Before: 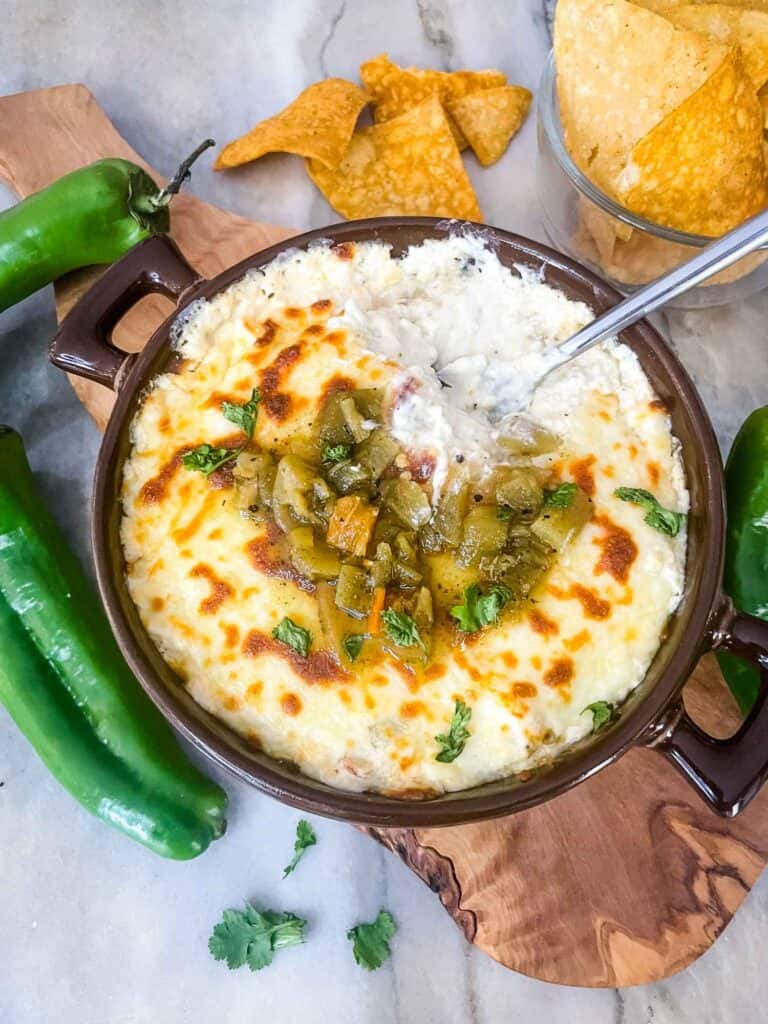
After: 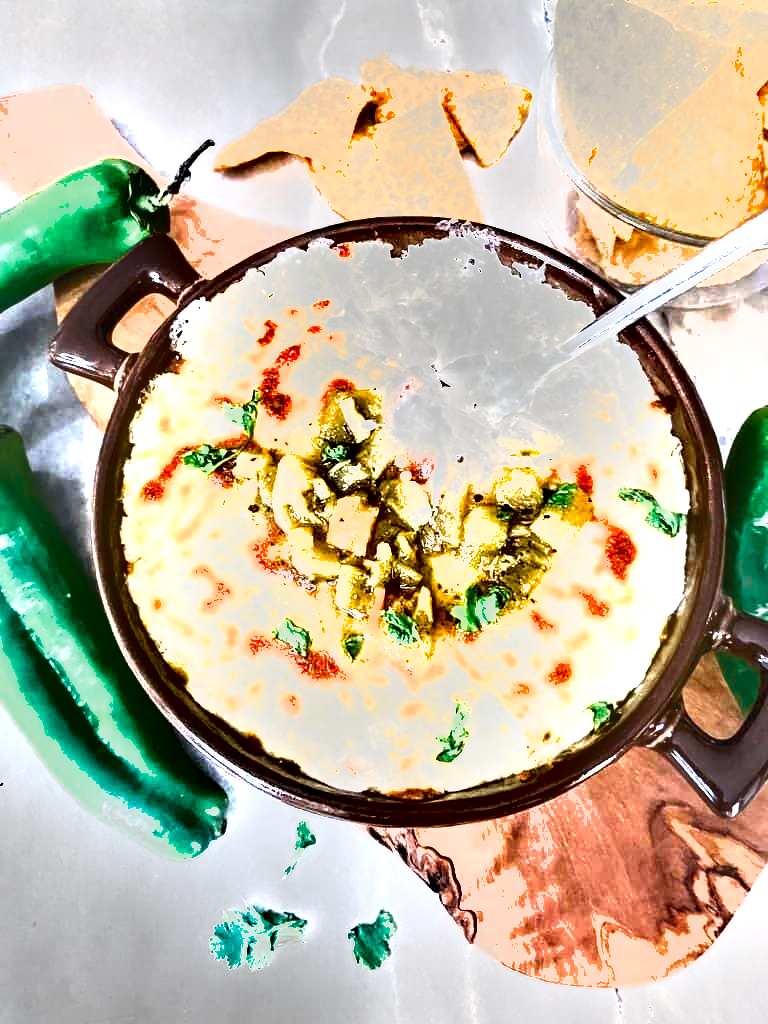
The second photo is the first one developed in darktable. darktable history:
shadows and highlights: shadows 32.73, highlights -46.43, compress 49.55%, highlights color adjustment 49.37%, soften with gaussian
exposure: exposure 2.035 EV, compensate highlight preservation false
color zones: curves: ch0 [(0, 0.5) (0.125, 0.4) (0.25, 0.5) (0.375, 0.4) (0.5, 0.4) (0.625, 0.6) (0.75, 0.6) (0.875, 0.5)]; ch1 [(0, 0.35) (0.125, 0.45) (0.25, 0.35) (0.375, 0.35) (0.5, 0.35) (0.625, 0.35) (0.75, 0.45) (0.875, 0.35)]; ch2 [(0, 0.6) (0.125, 0.5) (0.25, 0.5) (0.375, 0.6) (0.5, 0.6) (0.625, 0.5) (0.75, 0.5) (0.875, 0.5)]
